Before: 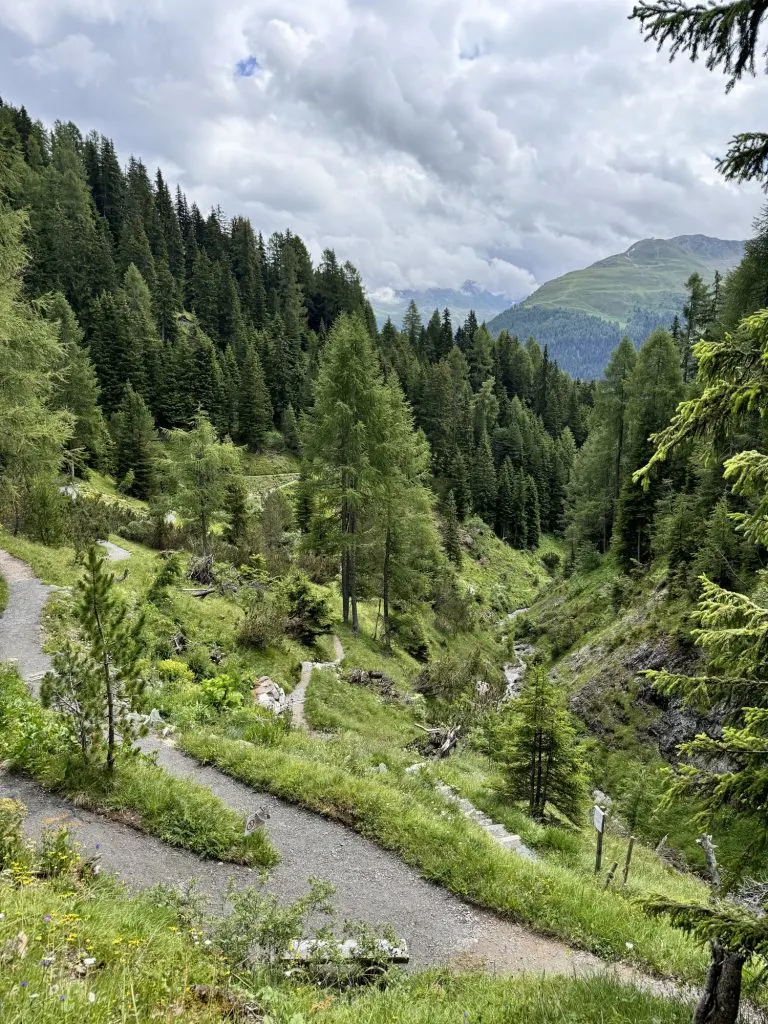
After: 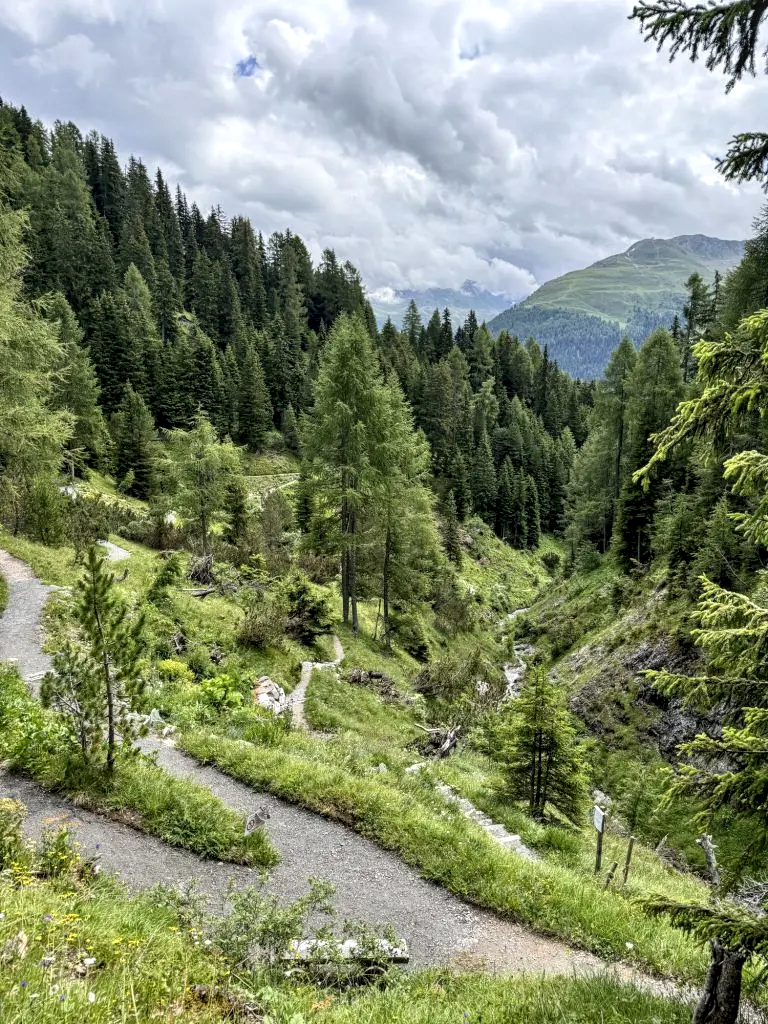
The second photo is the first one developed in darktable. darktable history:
exposure: exposure 0.127 EV, compensate highlight preservation false
local contrast: detail 130%
